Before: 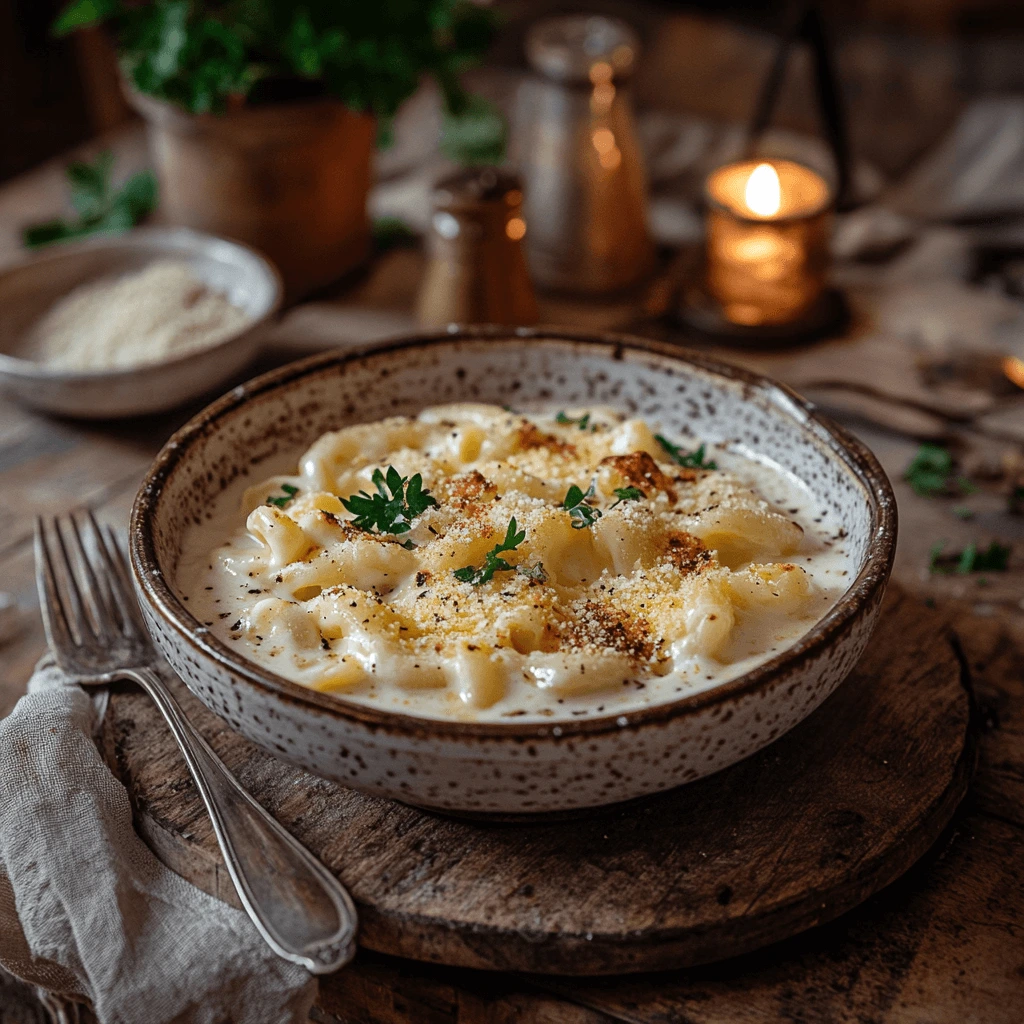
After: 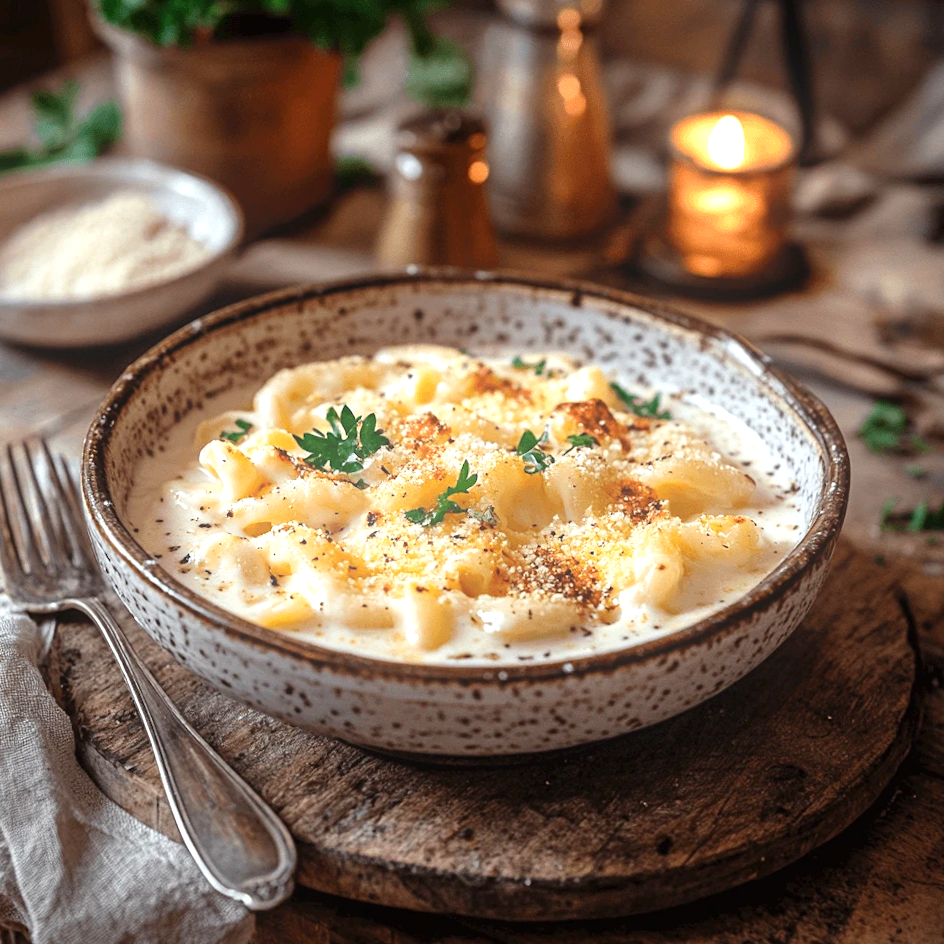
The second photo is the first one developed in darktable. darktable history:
exposure: exposure 0.921 EV, compensate highlight preservation false
bloom: size 15%, threshold 97%, strength 7%
crop and rotate: angle -1.96°, left 3.097%, top 4.154%, right 1.586%, bottom 0.529%
